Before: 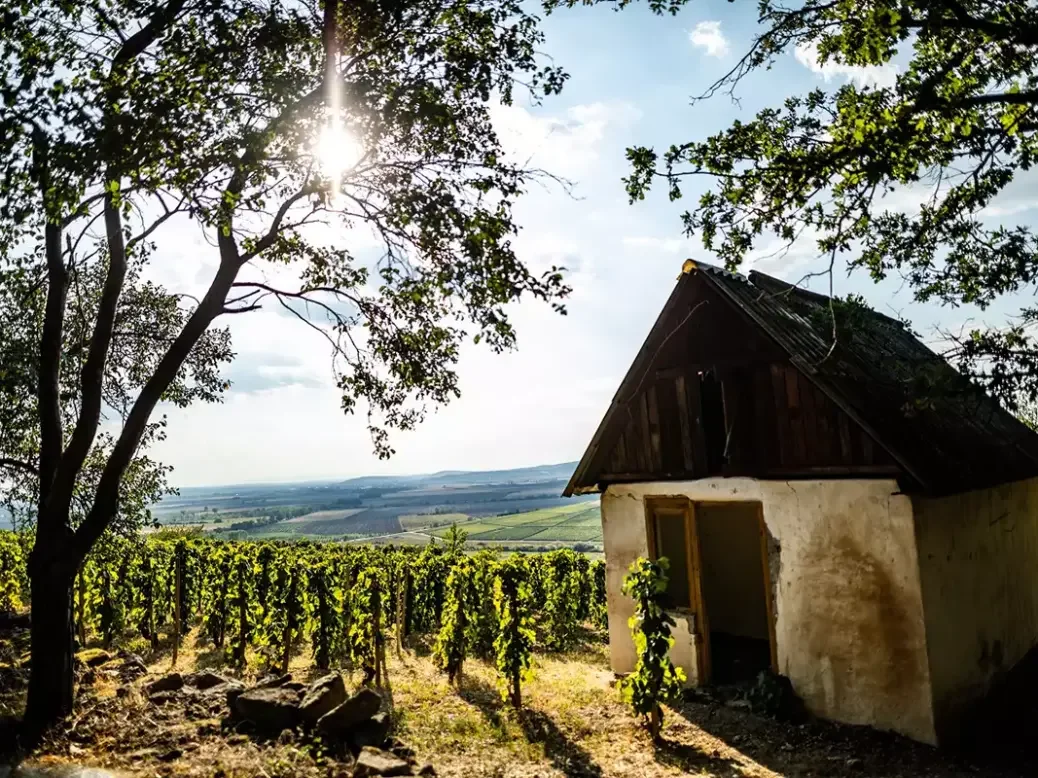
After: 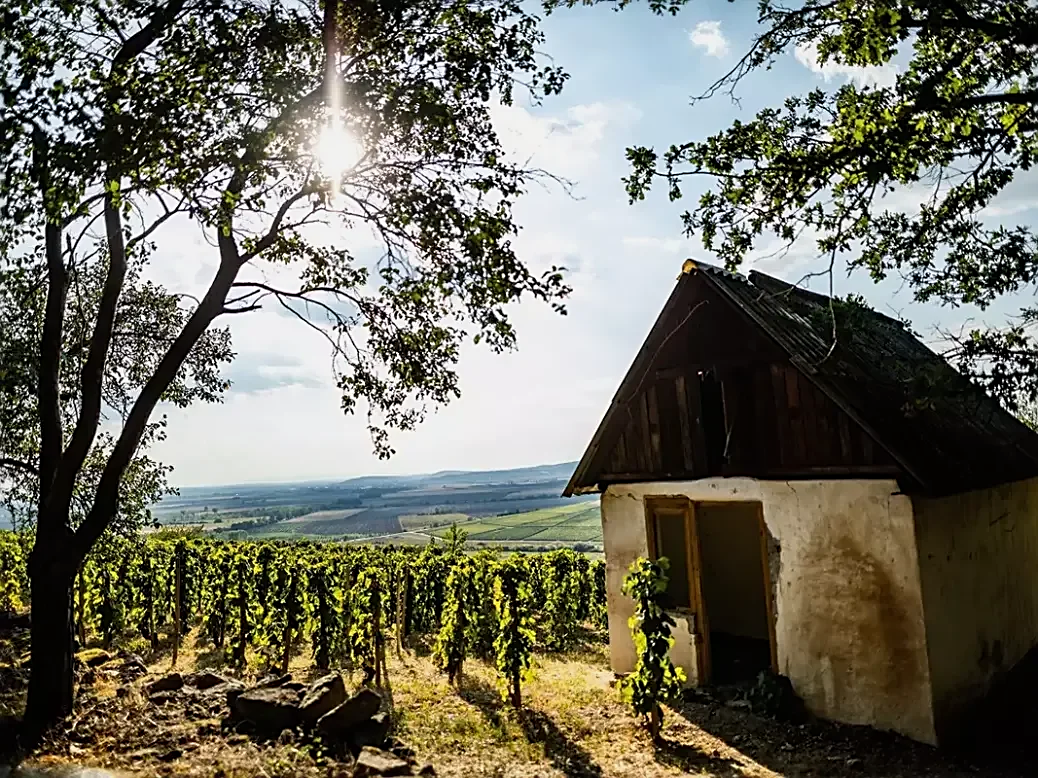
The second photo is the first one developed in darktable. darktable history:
sharpen: on, module defaults
exposure: exposure -0.172 EV, compensate highlight preservation false
